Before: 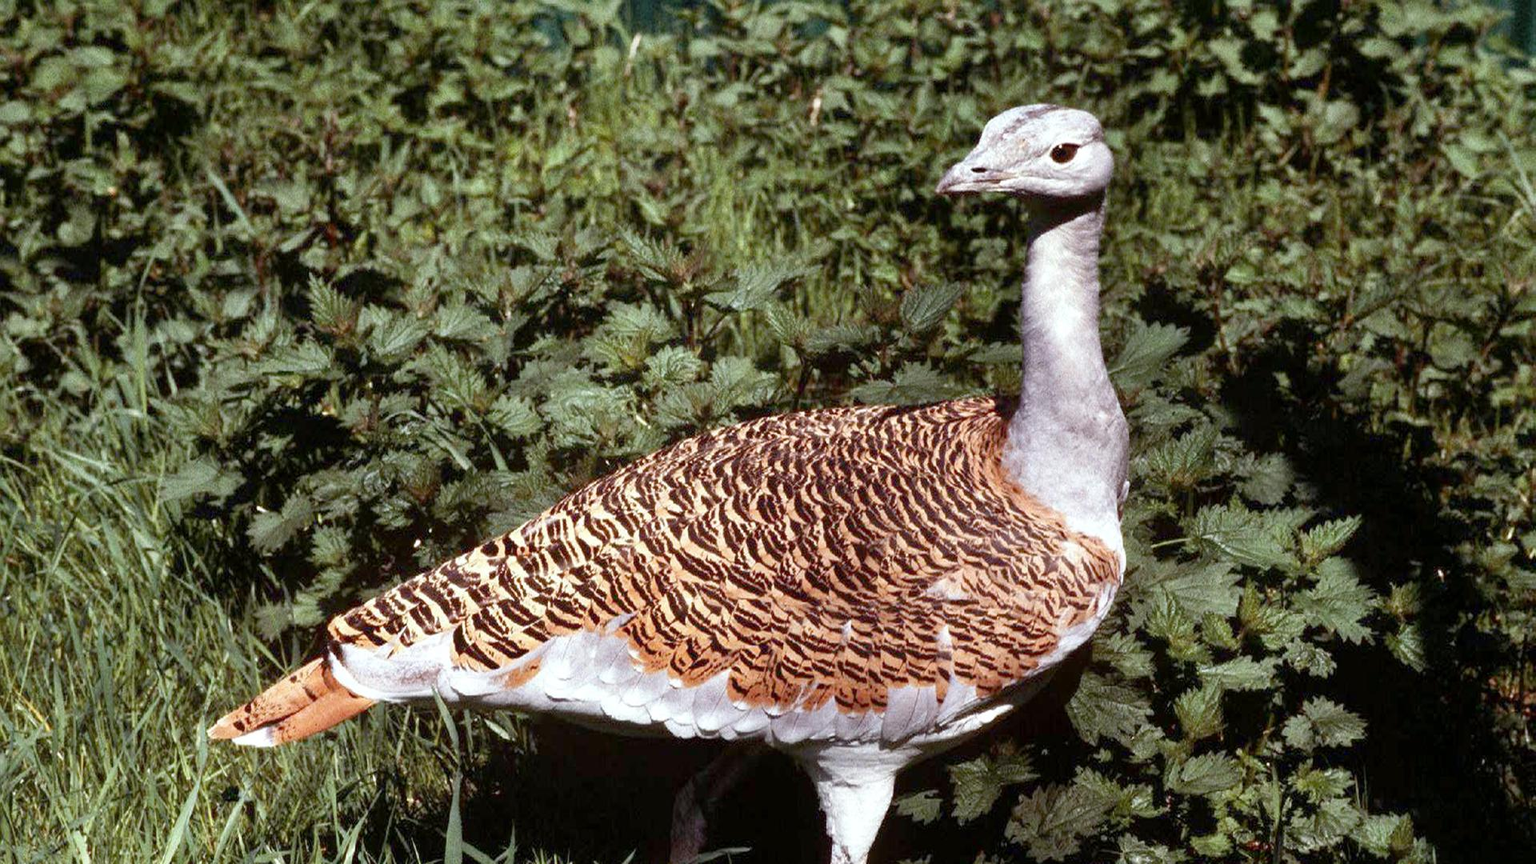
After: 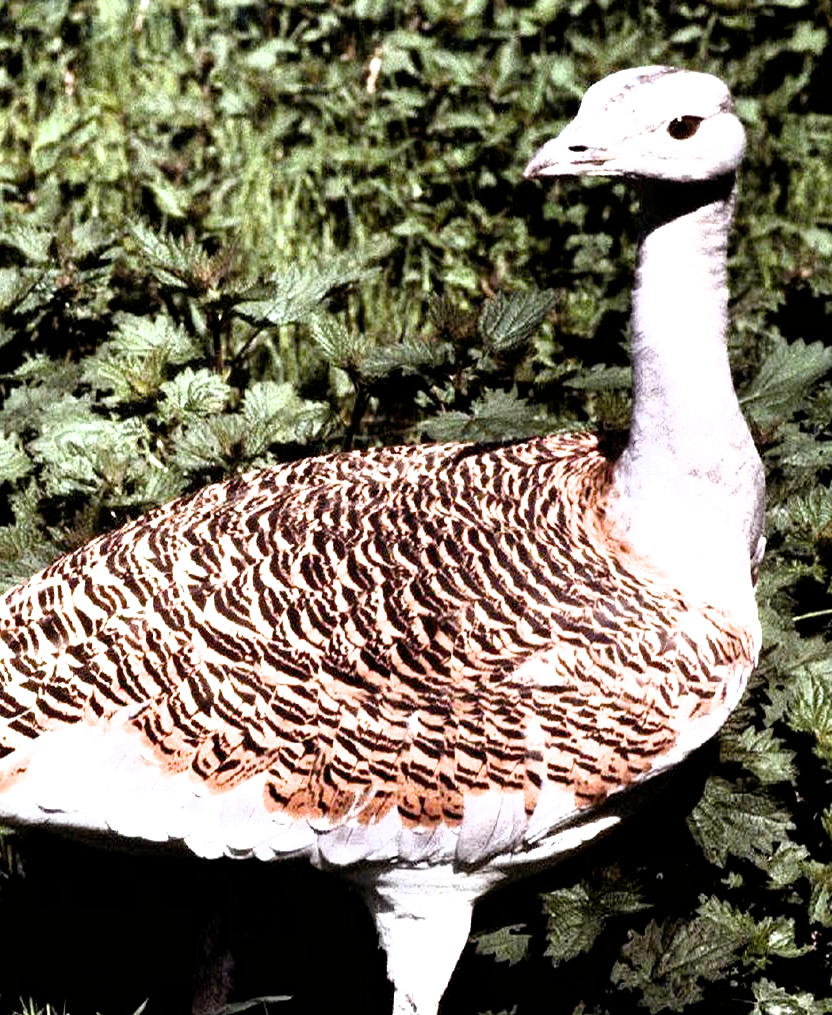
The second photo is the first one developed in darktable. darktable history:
filmic rgb: black relative exposure -8.23 EV, white relative exposure 2.21 EV, hardness 7.12, latitude 86.39%, contrast 1.686, highlights saturation mix -3.92%, shadows ↔ highlights balance -1.84%
crop: left 33.658%, top 5.93%, right 22.981%
exposure: black level correction 0.001, exposure 0.498 EV, compensate highlight preservation false
